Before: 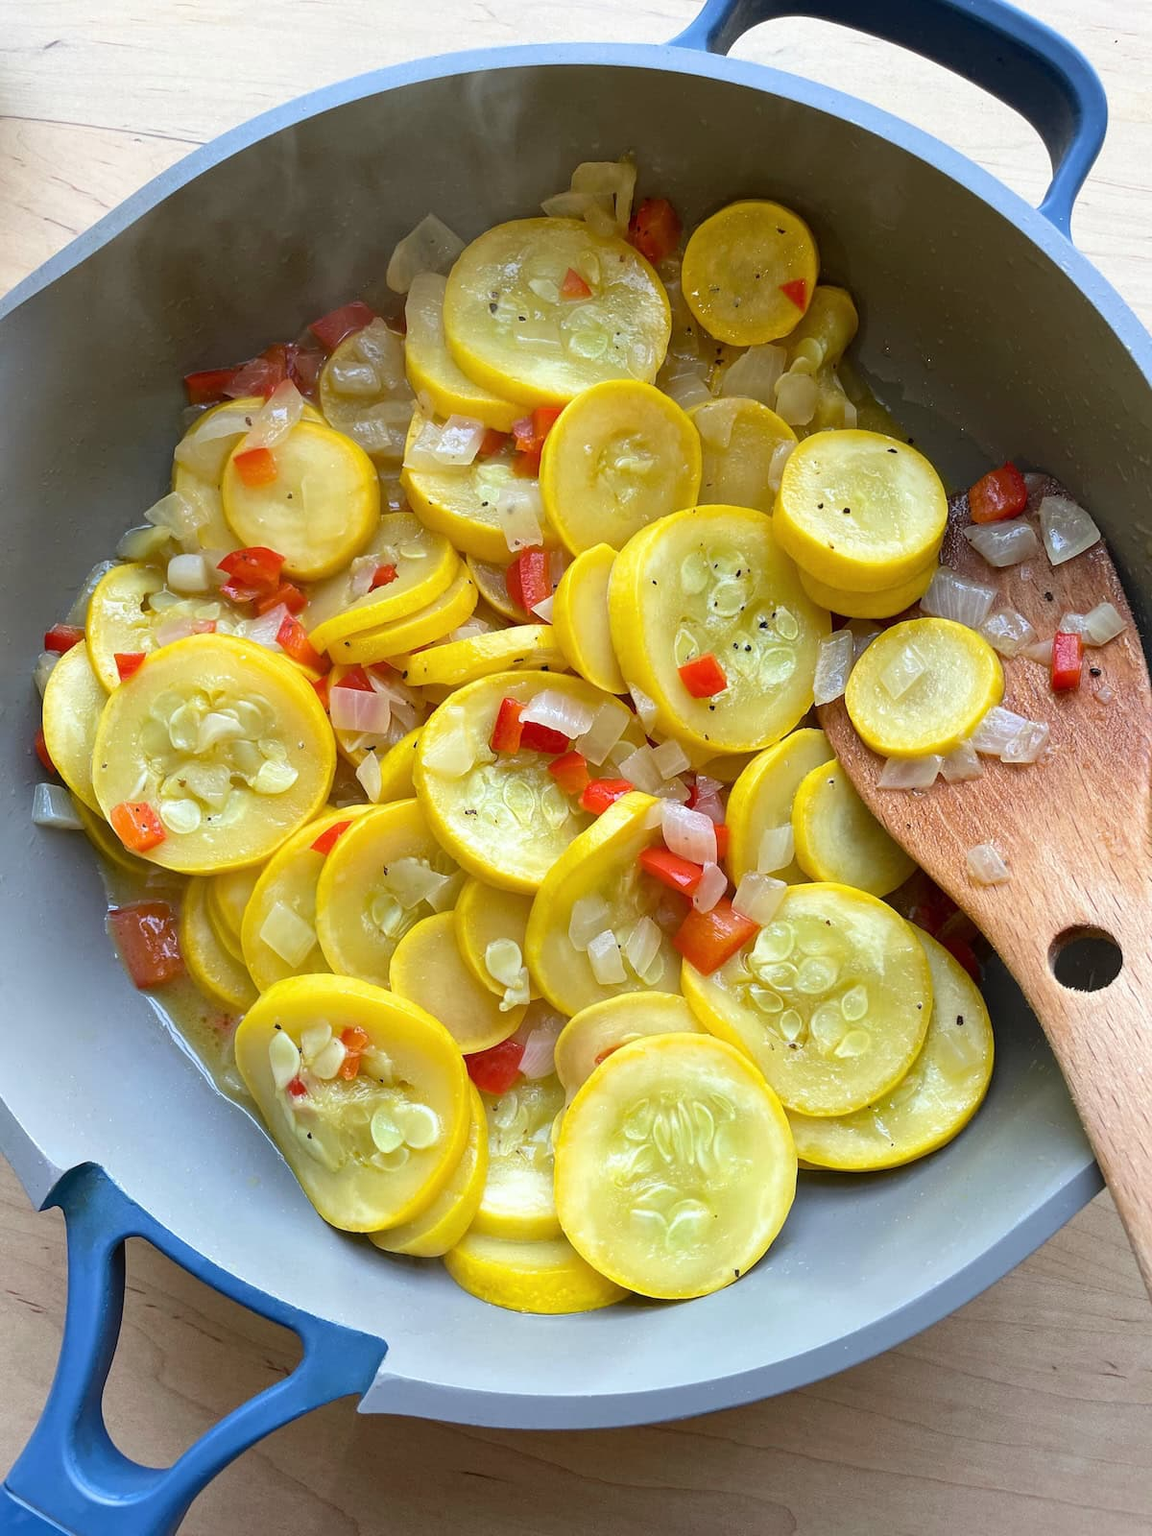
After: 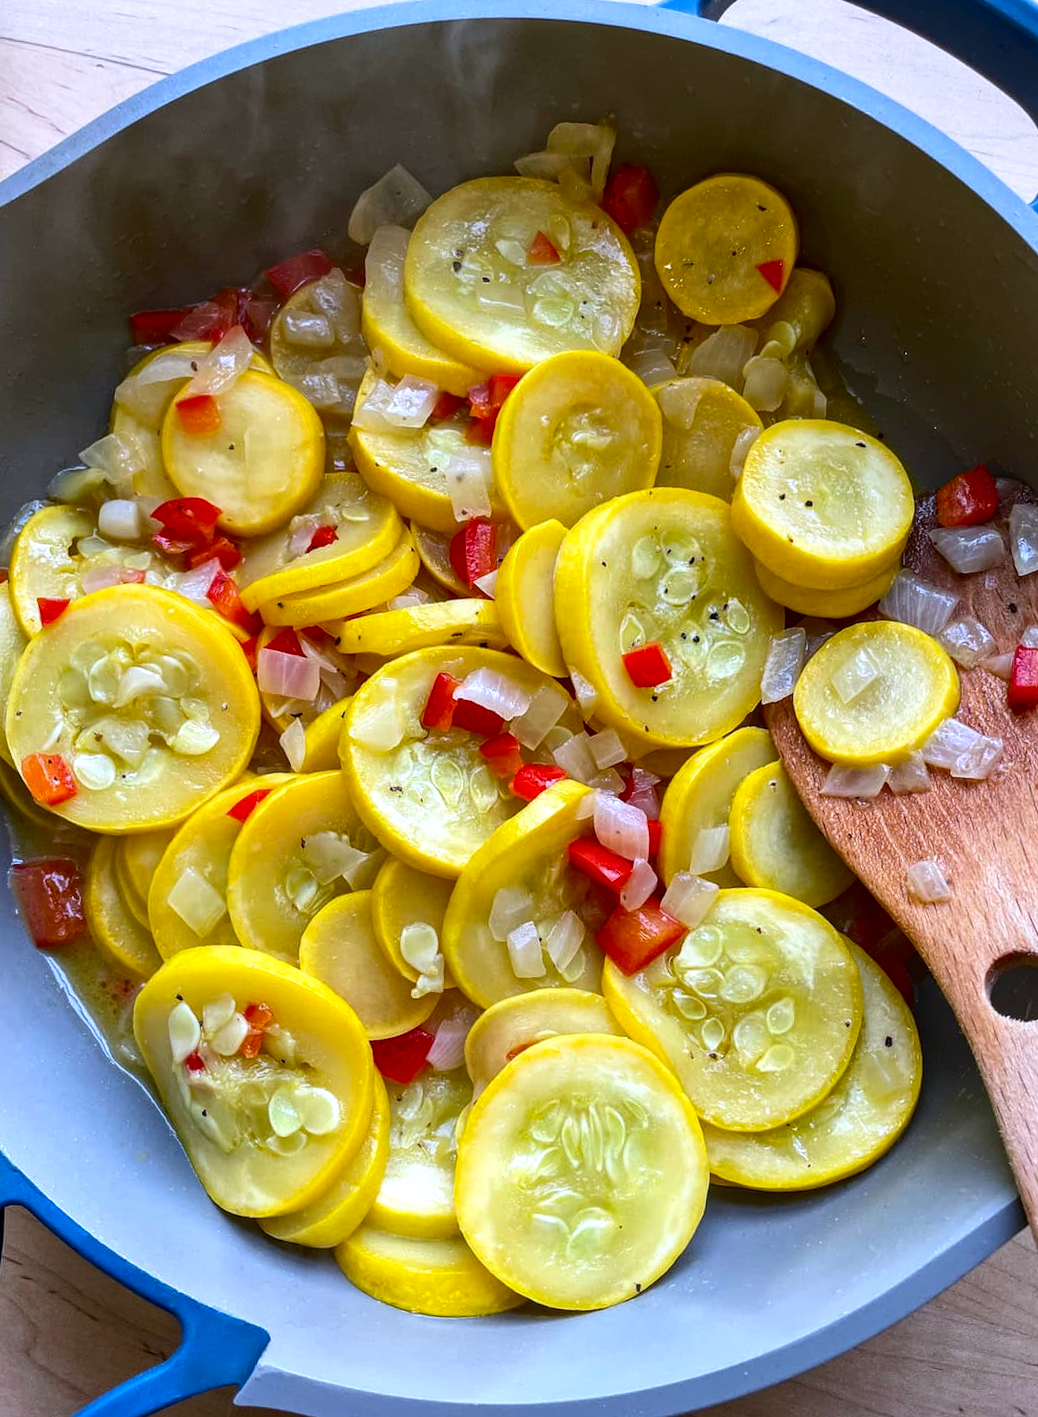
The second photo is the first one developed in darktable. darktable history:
rotate and perspective: rotation 4.1°, automatic cropping off
contrast brightness saturation: contrast 0.12, brightness -0.12, saturation 0.2
crop: left 11.225%, top 5.381%, right 9.565%, bottom 10.314%
color correction: highlights a* -0.137, highlights b* -5.91, shadows a* -0.137, shadows b* -0.137
white balance: red 1.004, blue 1.096
tone equalizer: on, module defaults
local contrast: on, module defaults
